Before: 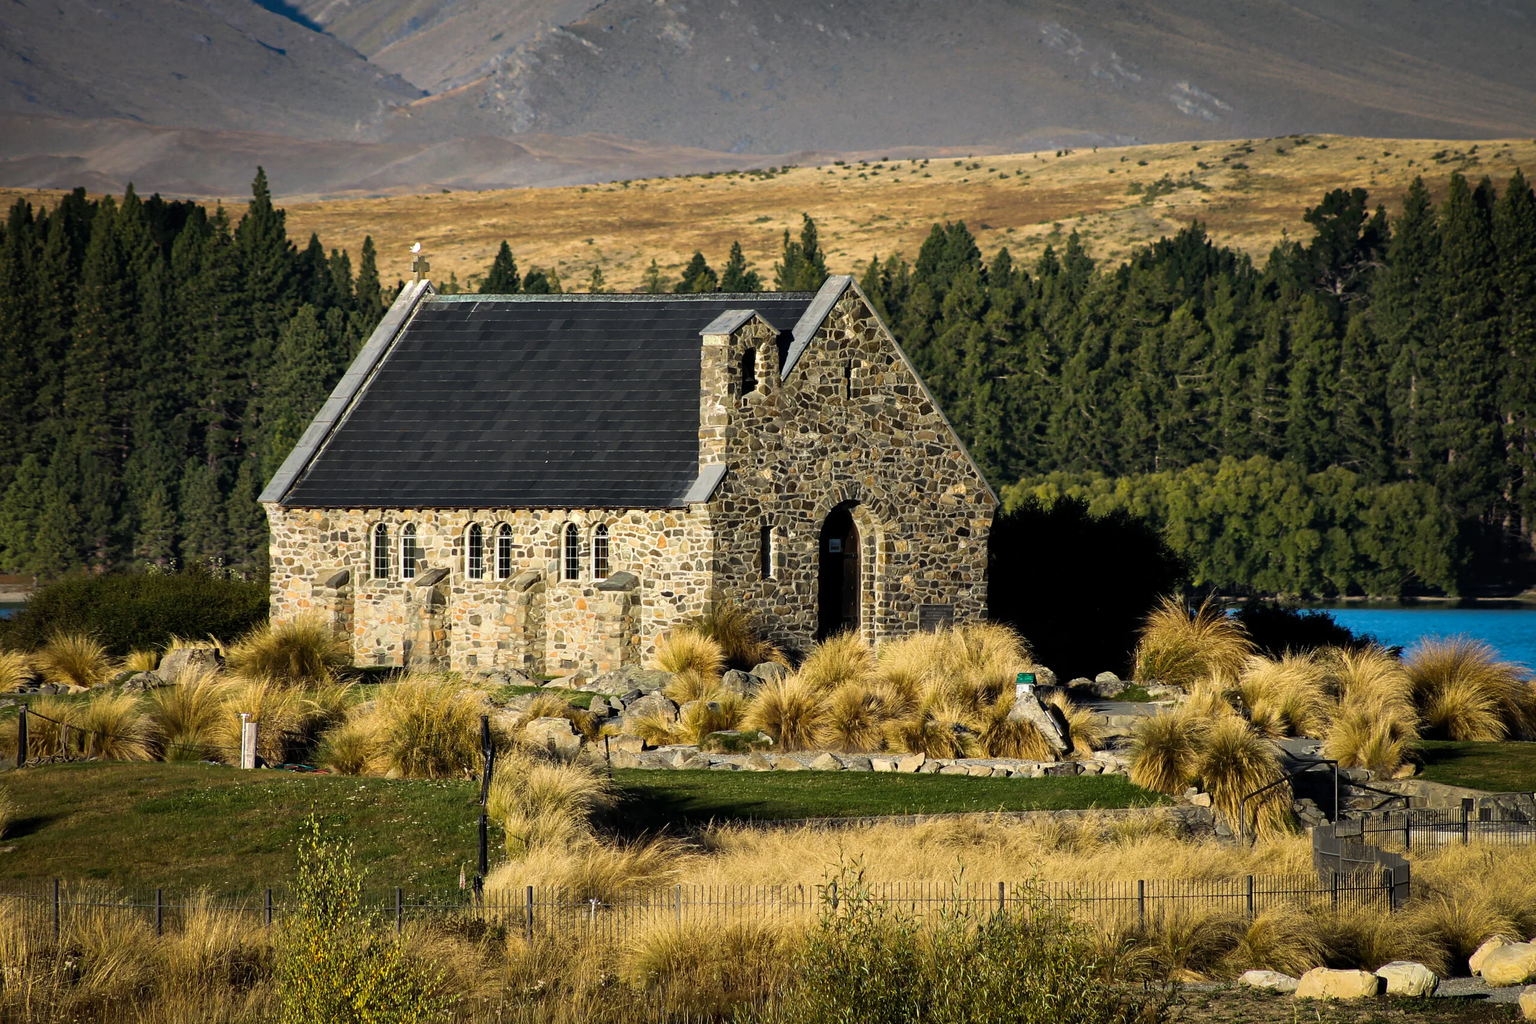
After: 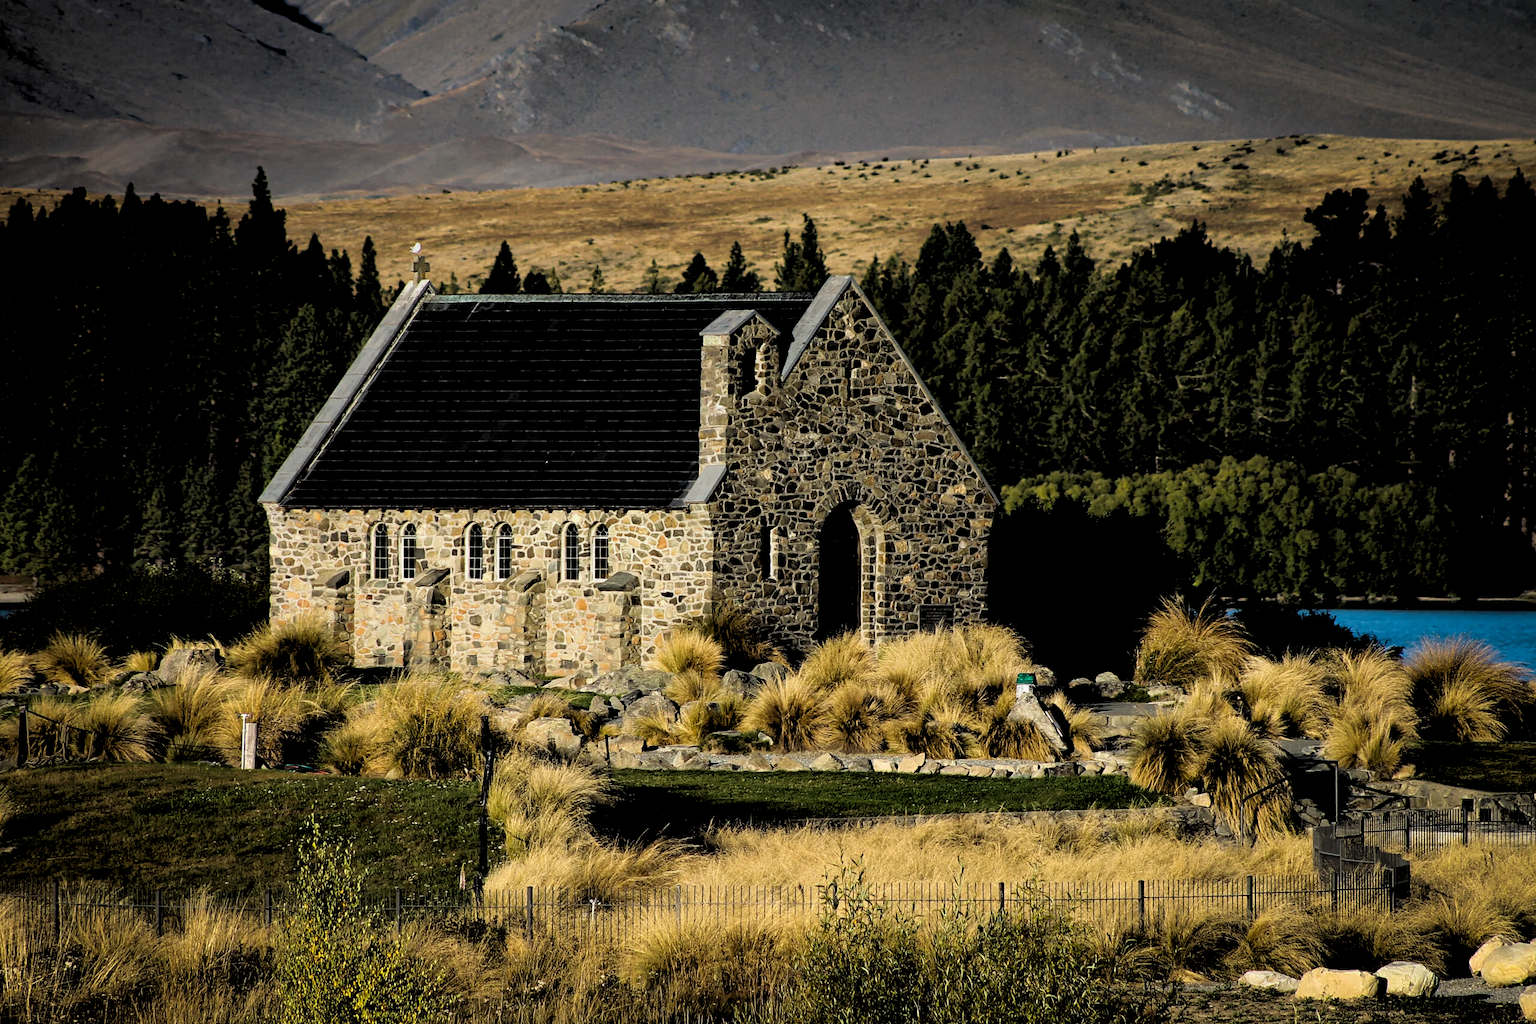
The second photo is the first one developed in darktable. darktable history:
rgb levels: levels [[0.034, 0.472, 0.904], [0, 0.5, 1], [0, 0.5, 1]]
graduated density: on, module defaults
